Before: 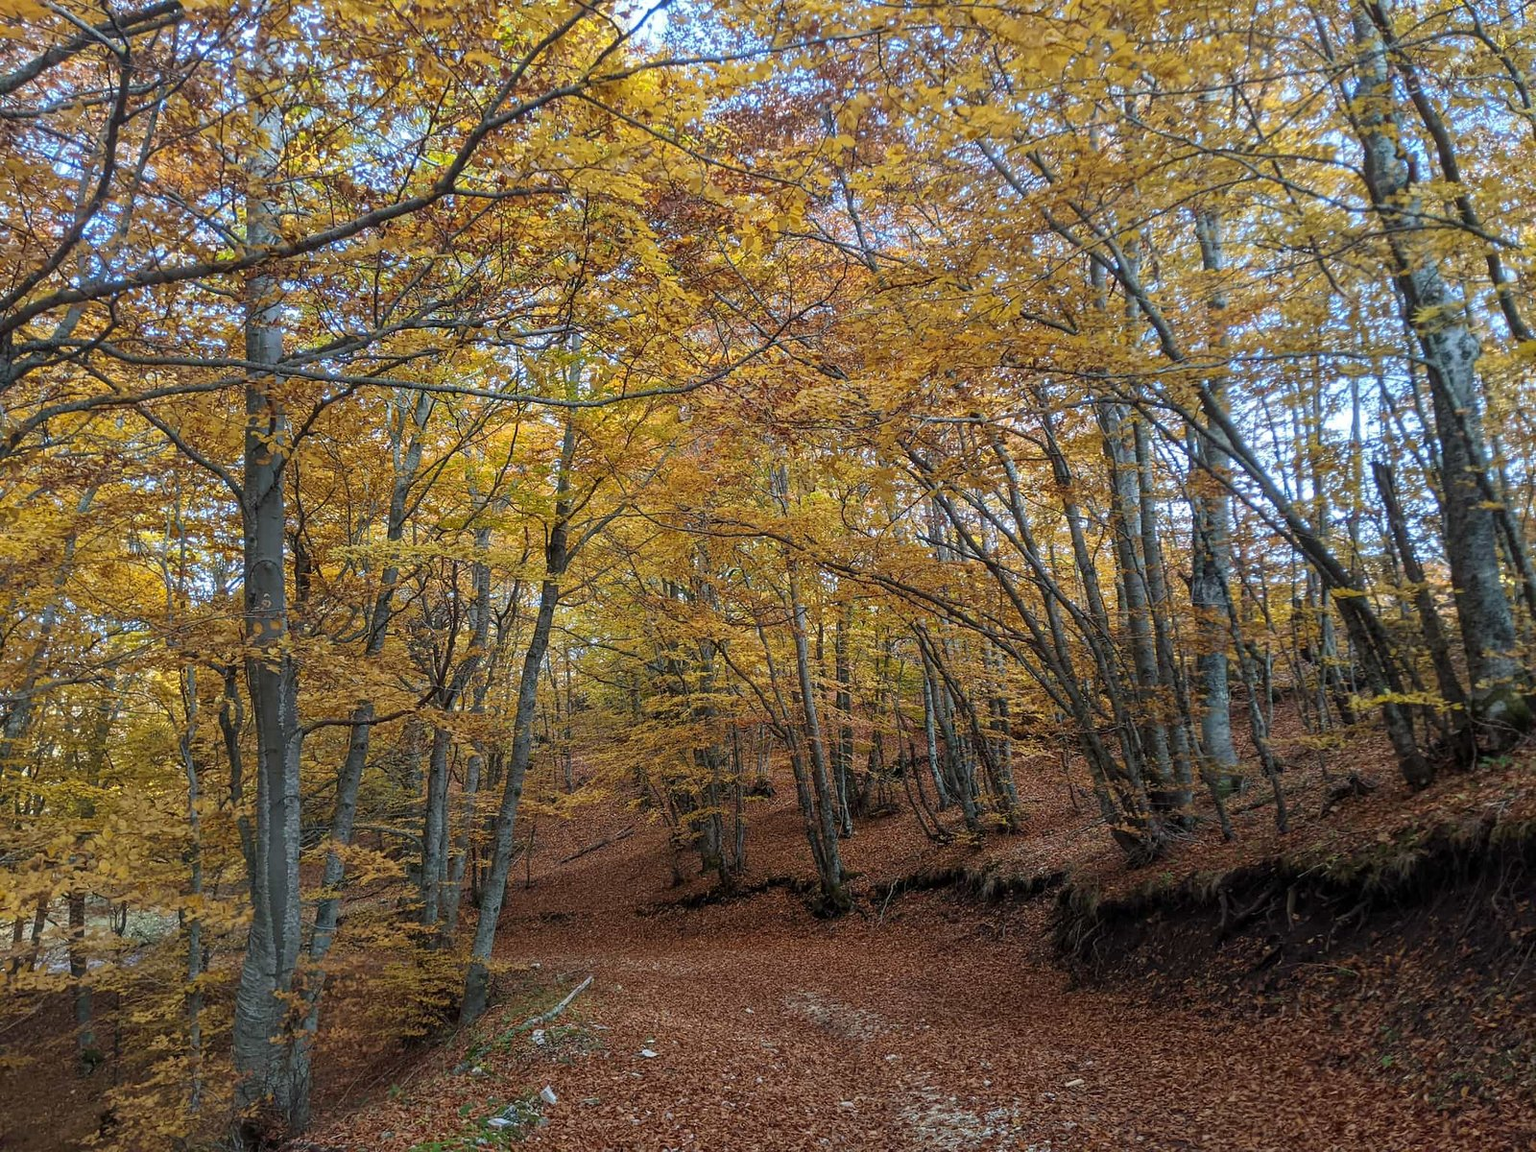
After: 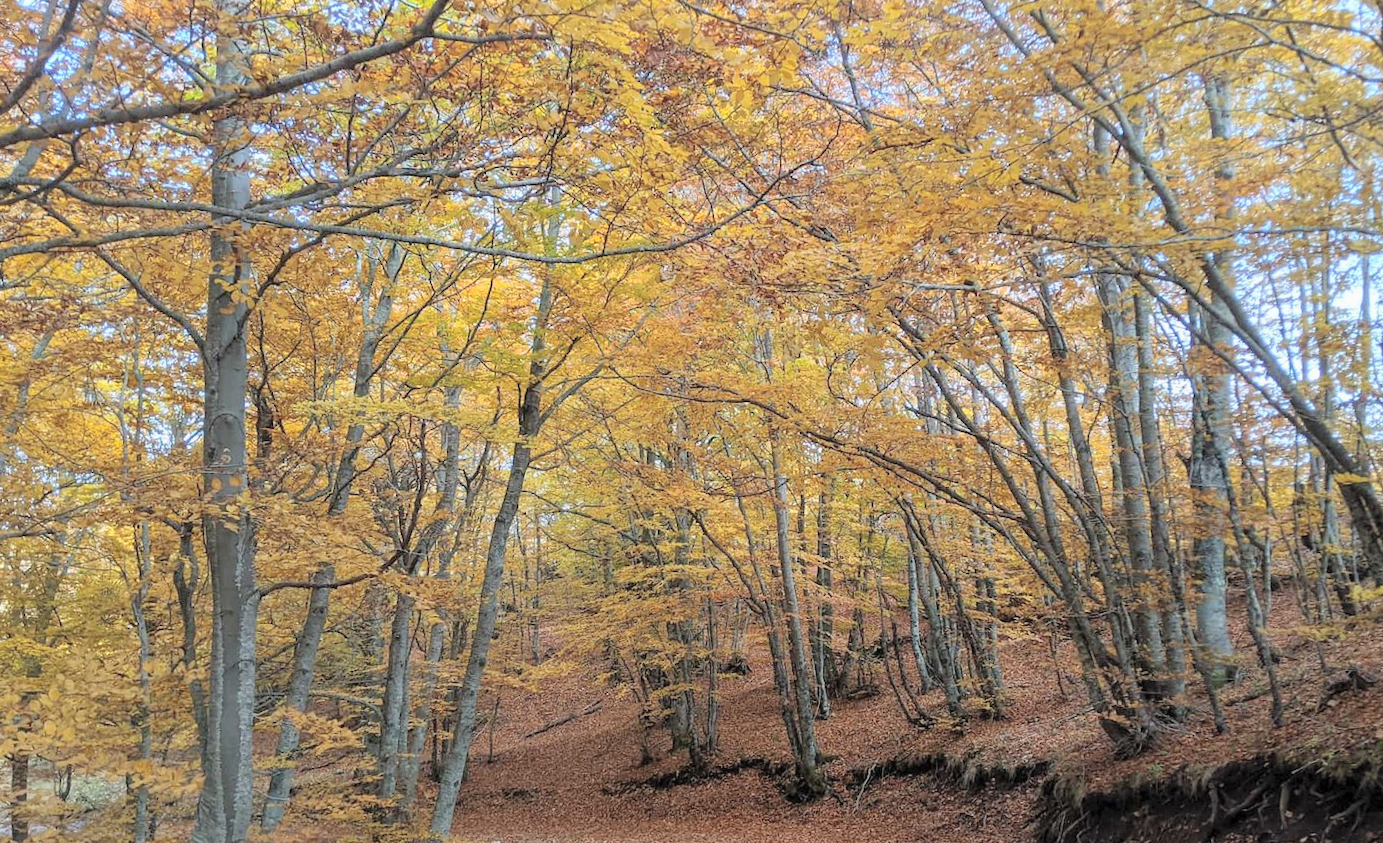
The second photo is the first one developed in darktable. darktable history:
white balance: emerald 1
crop and rotate: left 2.425%, top 11.305%, right 9.6%, bottom 15.08%
rotate and perspective: rotation 1.57°, crop left 0.018, crop right 0.982, crop top 0.039, crop bottom 0.961
global tonemap: drago (0.7, 100)
